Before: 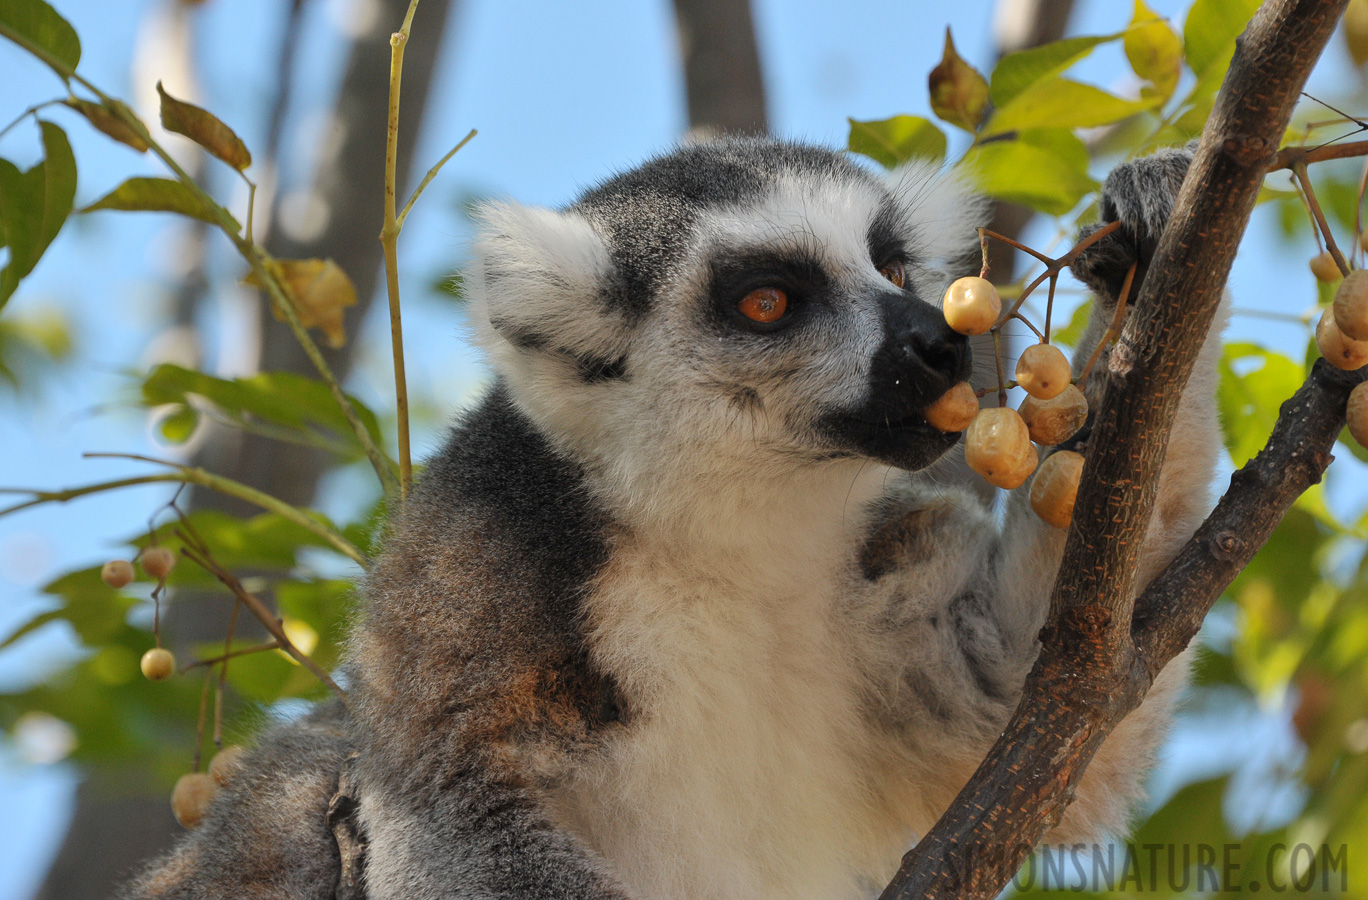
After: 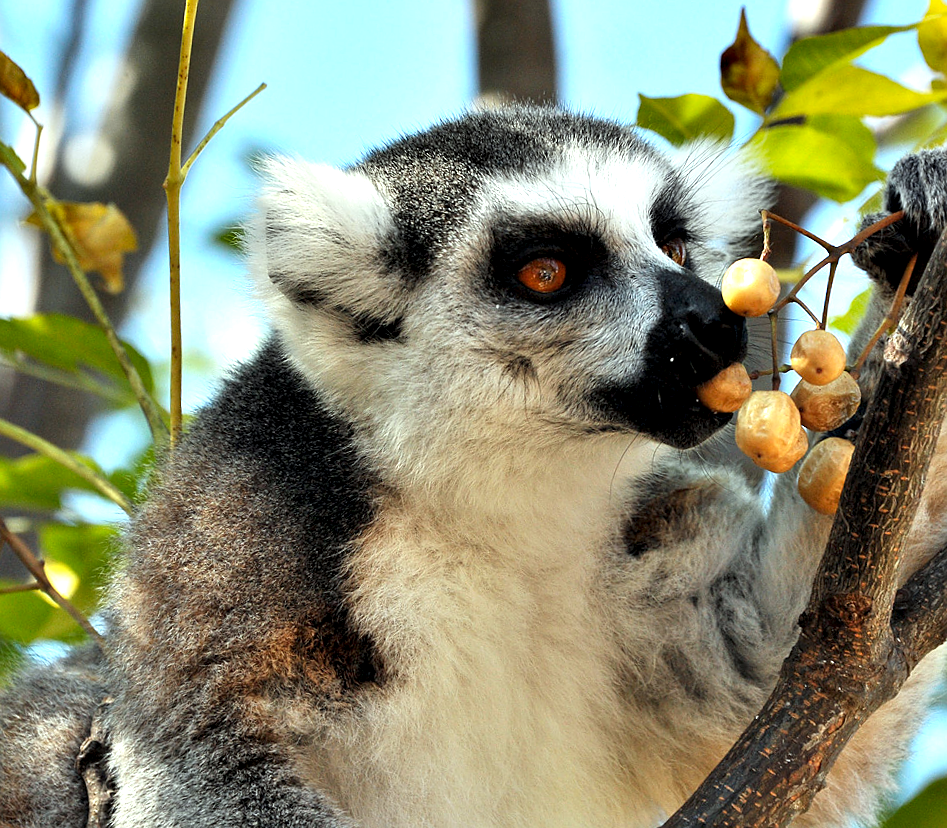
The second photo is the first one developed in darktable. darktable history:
exposure: black level correction 0, exposure 0.703 EV, compensate exposure bias true, compensate highlight preservation false
color correction: highlights a* -6.46, highlights b* 0.573
sharpen: radius 1.013
contrast equalizer: y [[0.6 ×6], [0.55 ×6], [0 ×6], [0 ×6], [0 ×6]]
crop and rotate: angle -3.3°, left 13.946%, top 0.036%, right 10.843%, bottom 0.055%
